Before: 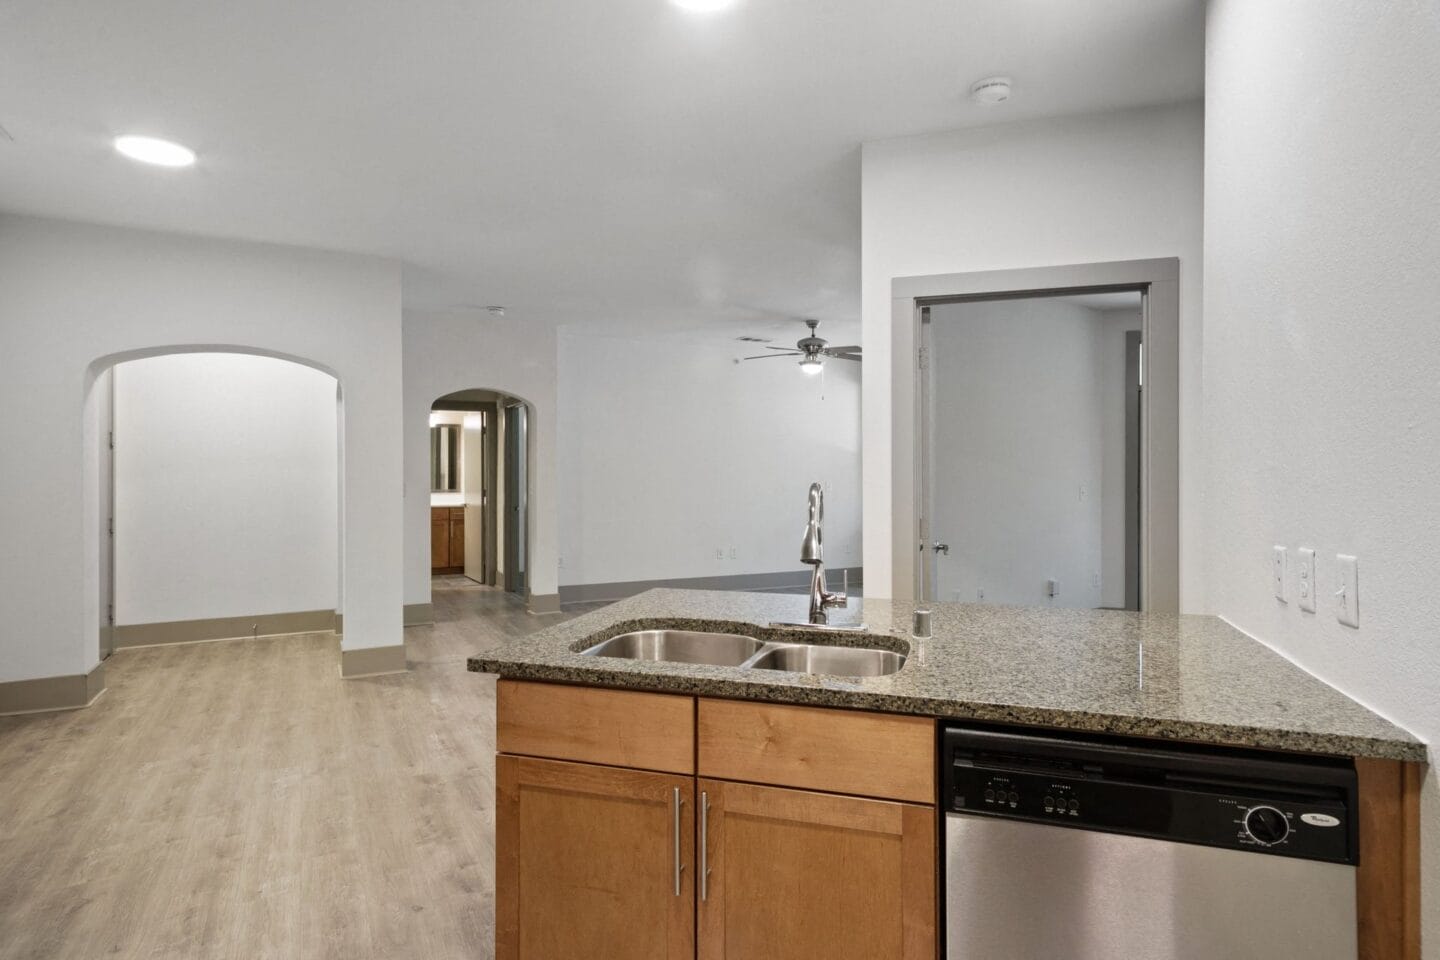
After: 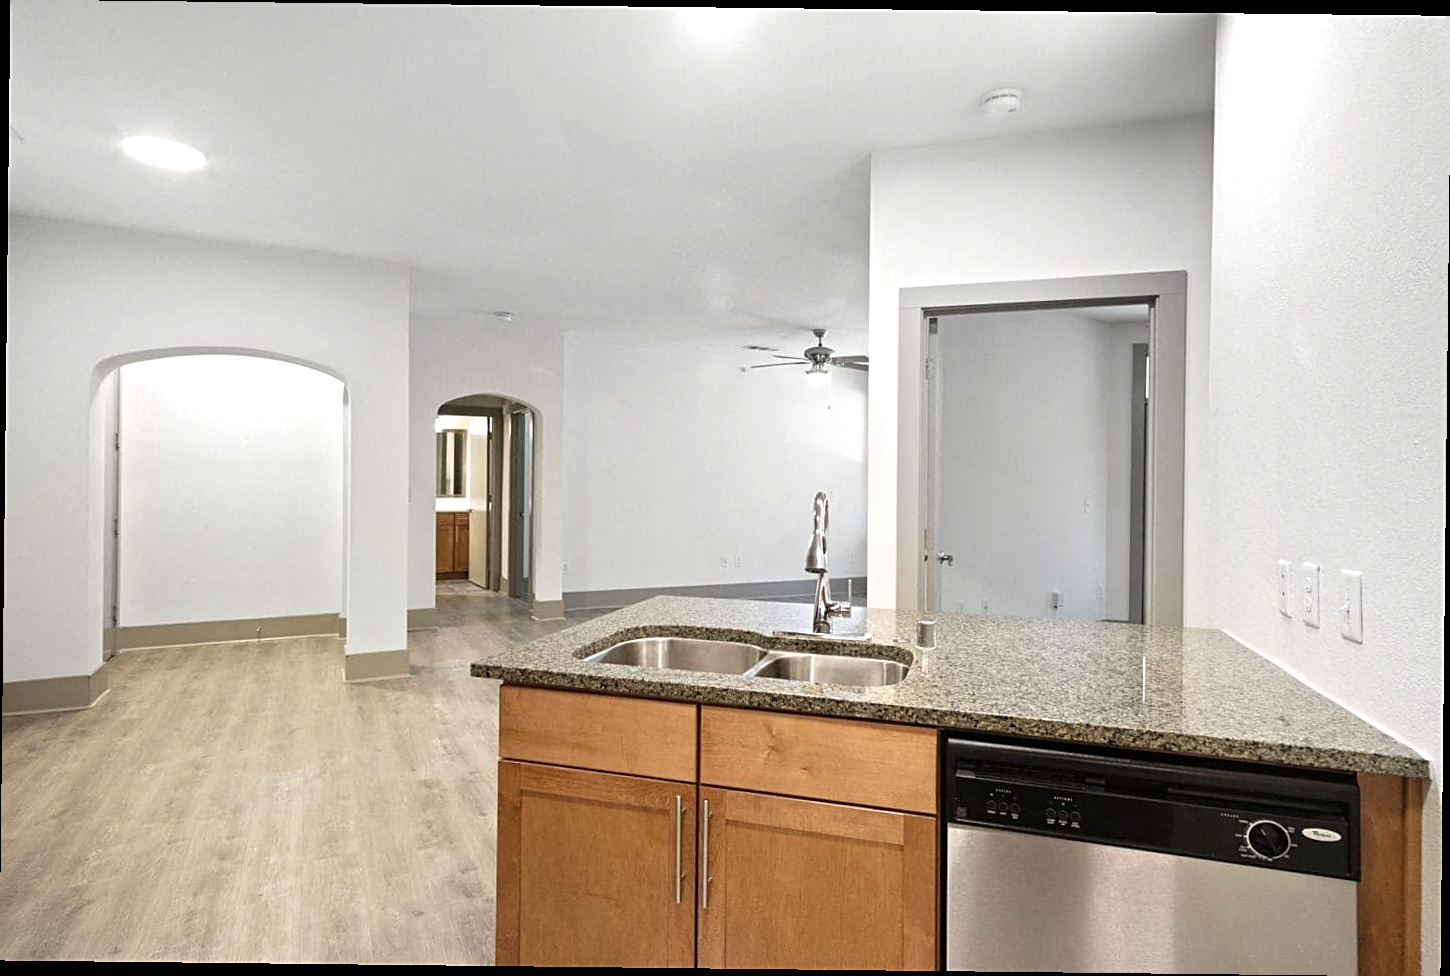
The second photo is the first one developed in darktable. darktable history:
exposure: black level correction 0, exposure 0.498 EV, compensate exposure bias true, compensate highlight preservation false
sharpen: on, module defaults
crop and rotate: angle -0.65°
